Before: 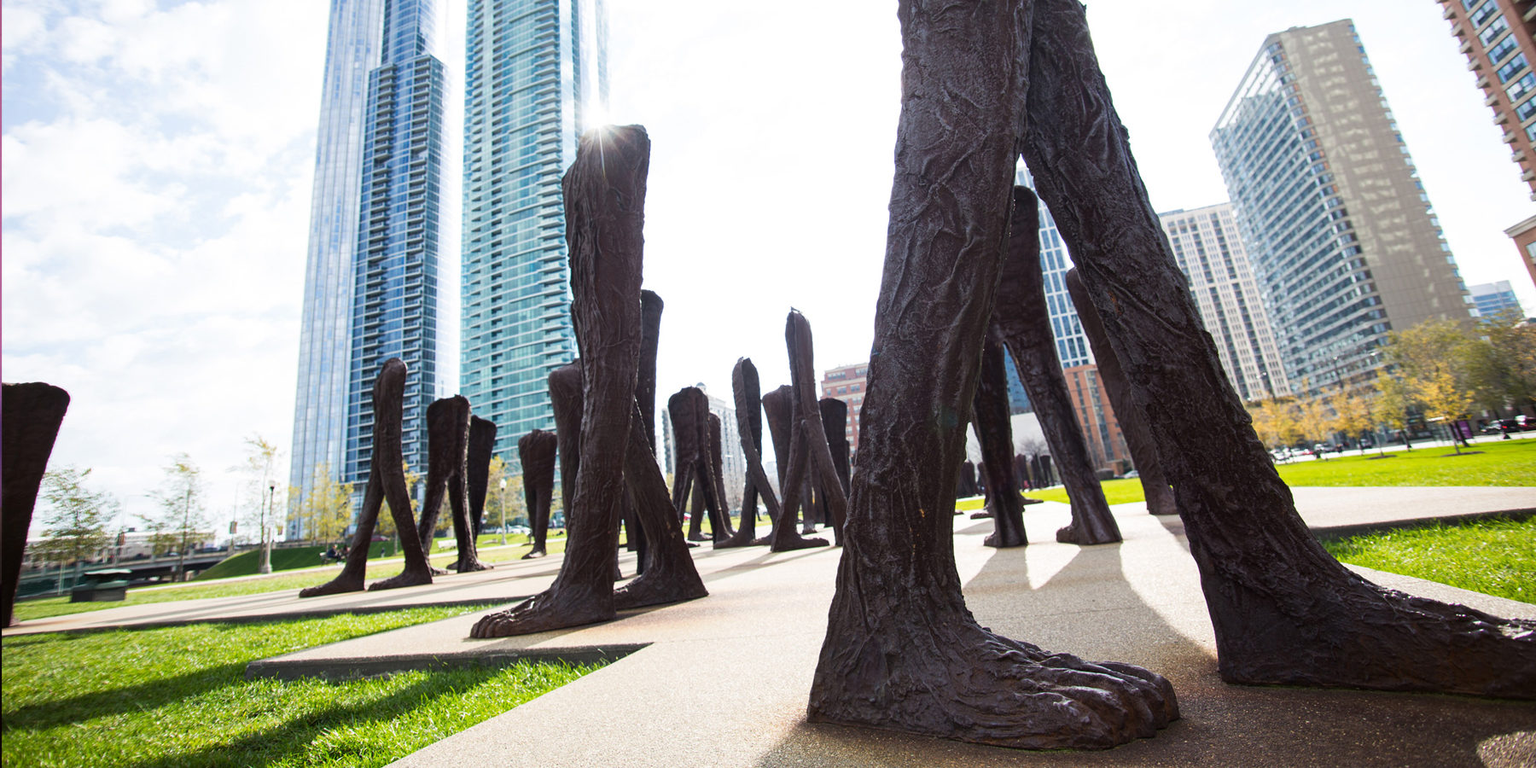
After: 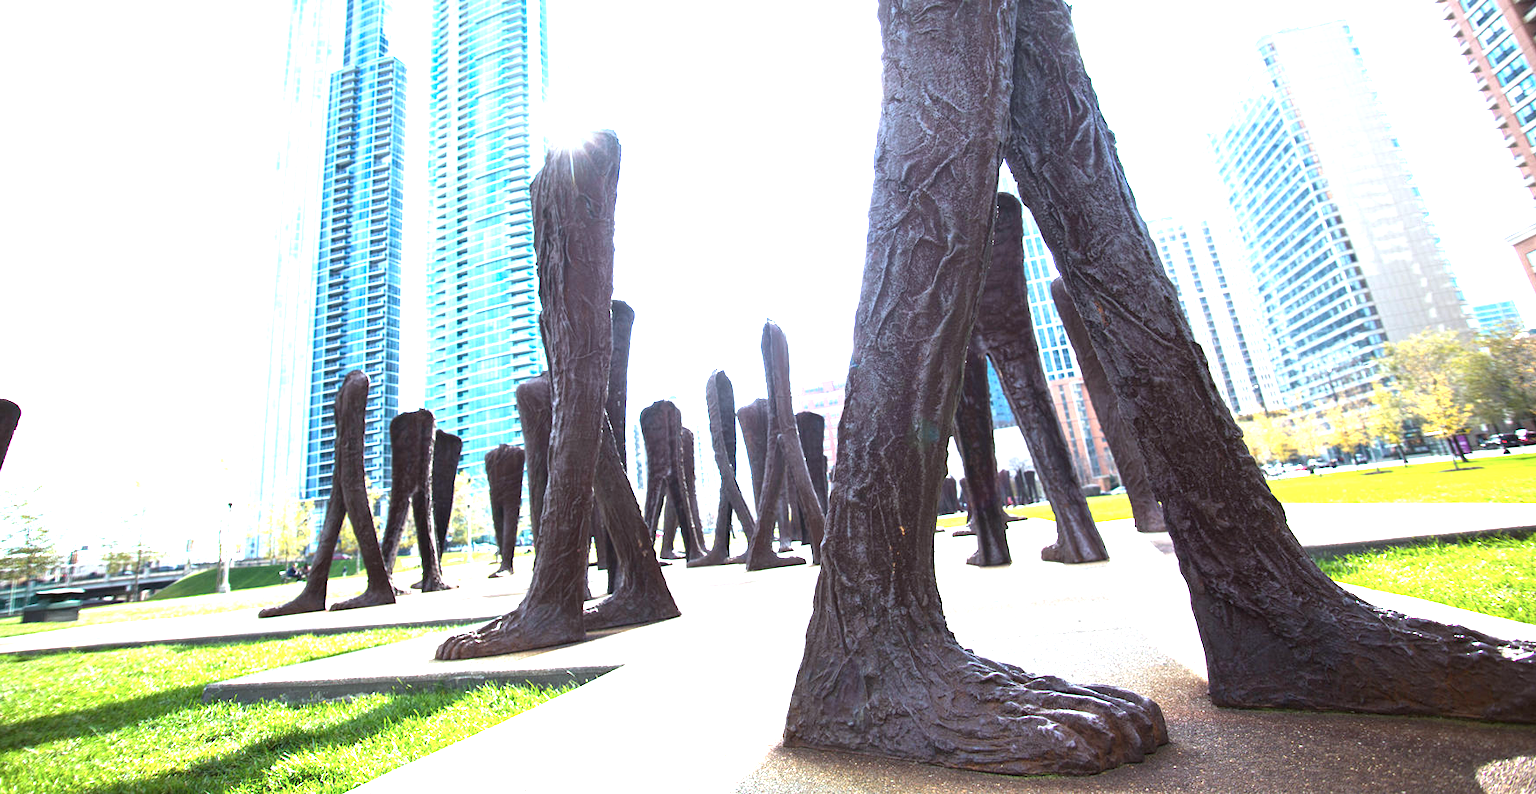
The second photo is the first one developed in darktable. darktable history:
exposure: black level correction 0, exposure 1.55 EV, compensate exposure bias true, compensate highlight preservation false
color correction: highlights a* -4.18, highlights b* -10.81
crop and rotate: left 3.238%
